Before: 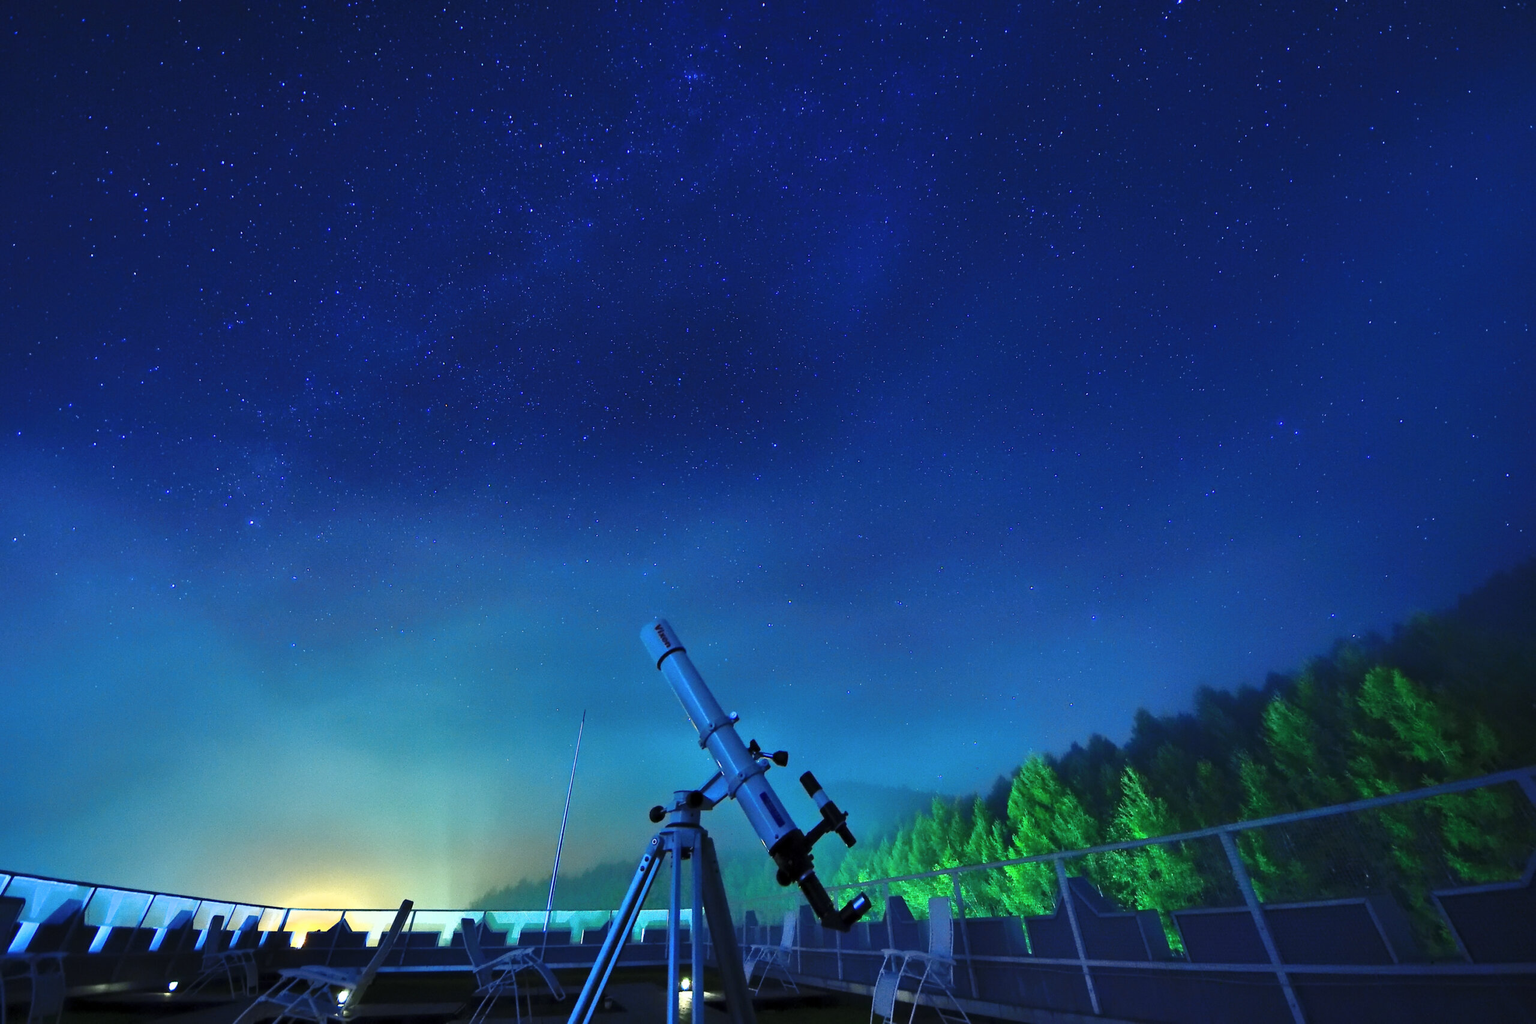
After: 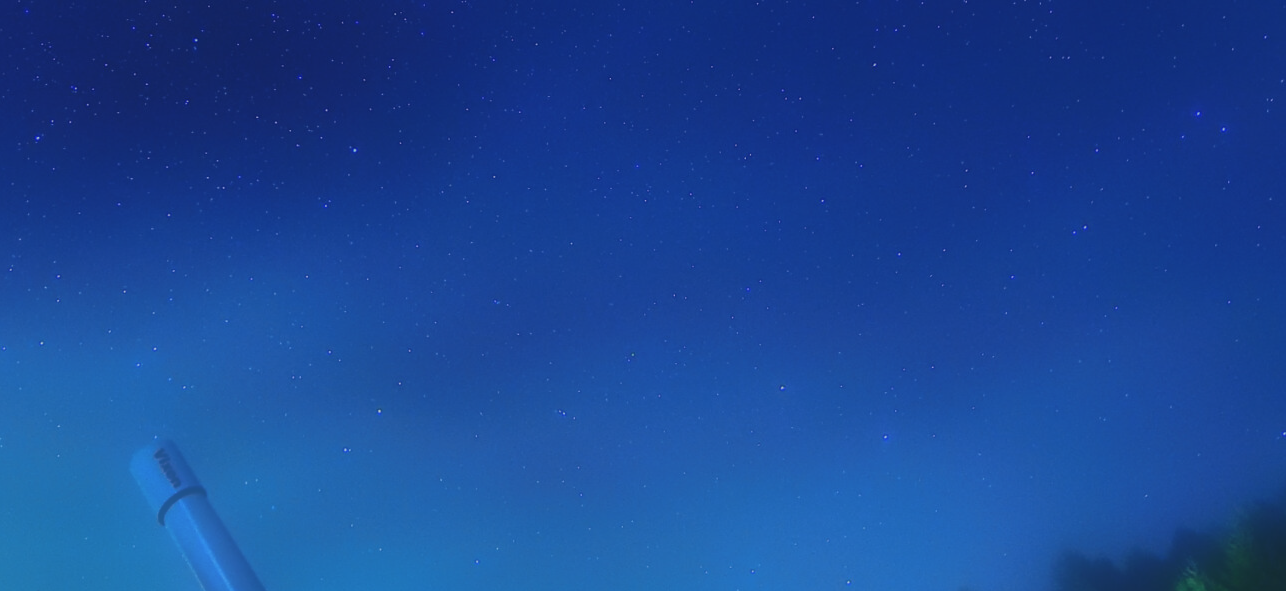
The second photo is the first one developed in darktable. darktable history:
crop: left 36.607%, top 34.735%, right 13.146%, bottom 30.611%
soften: on, module defaults
